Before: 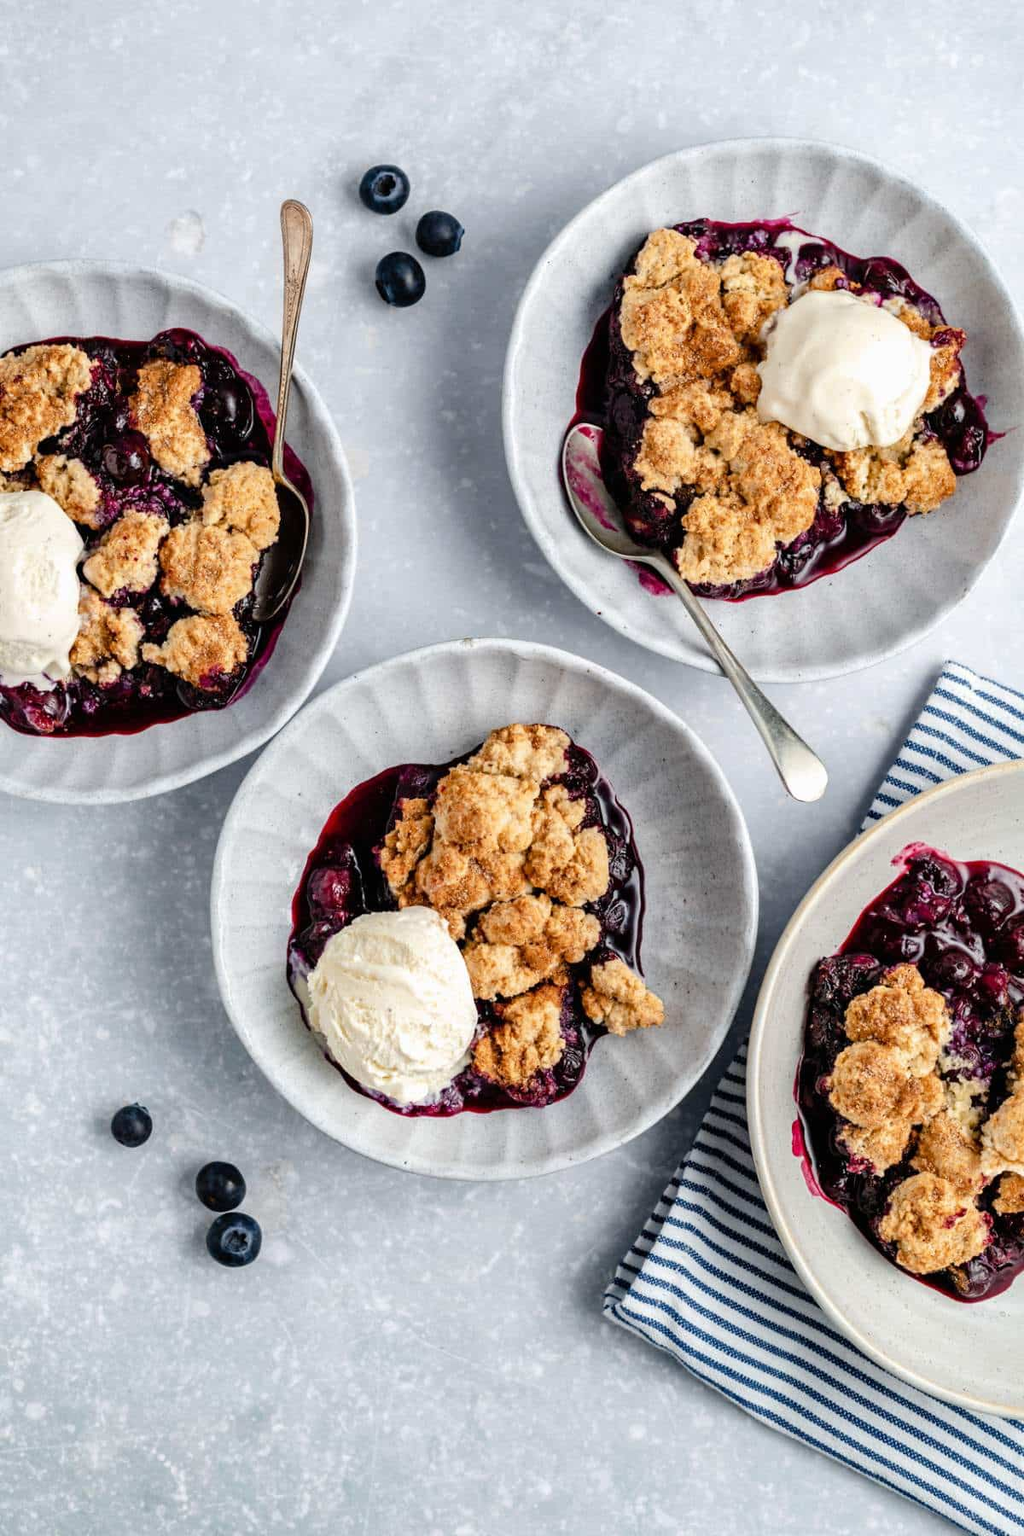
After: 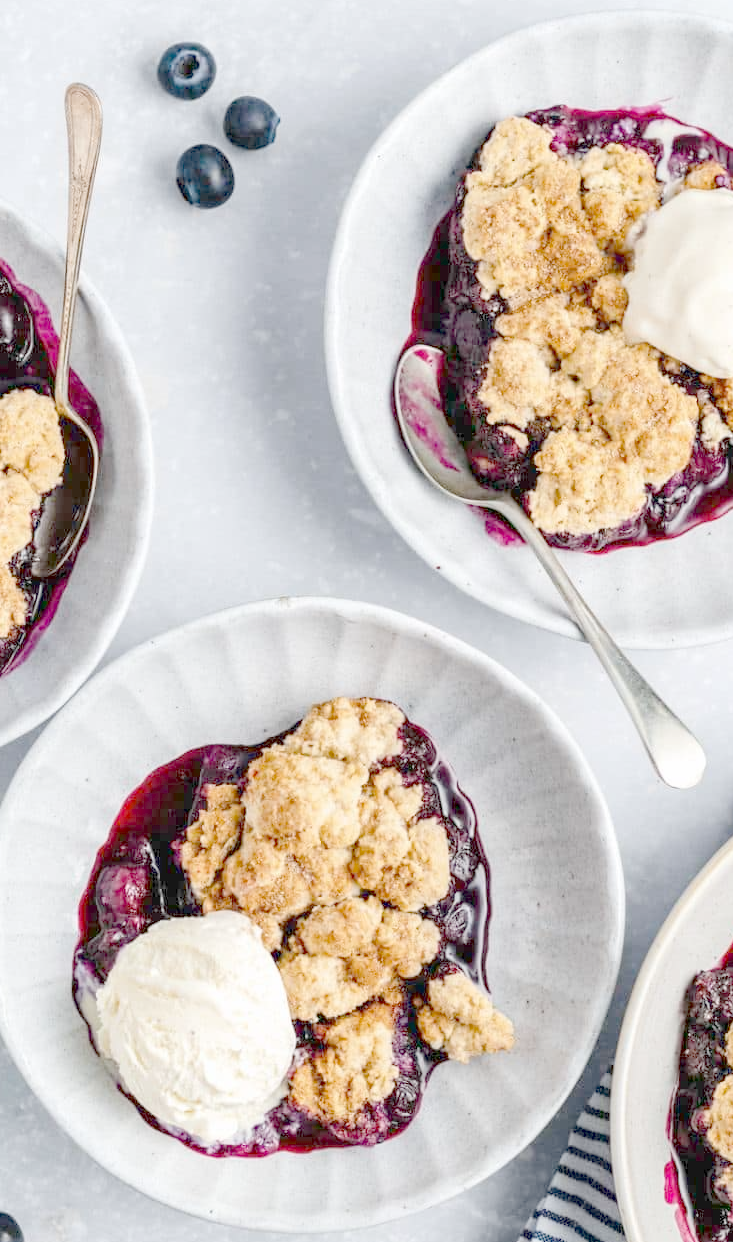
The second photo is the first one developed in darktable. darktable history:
crop: left 22.002%, top 8.418%, right 16.901%, bottom 22.531%
